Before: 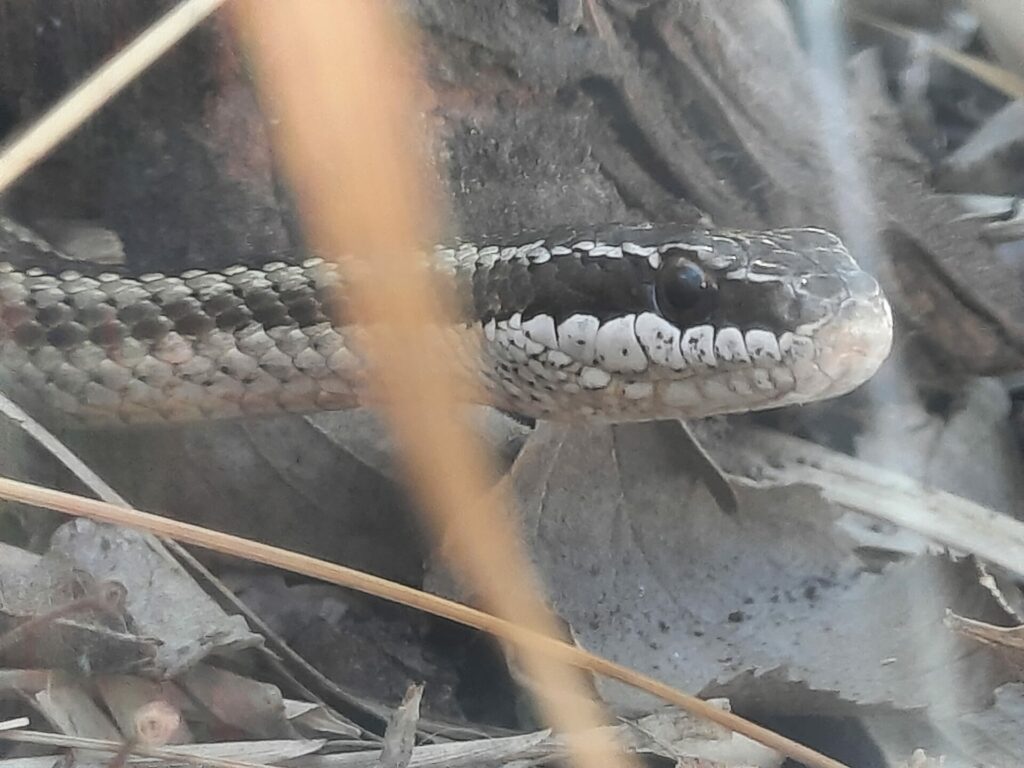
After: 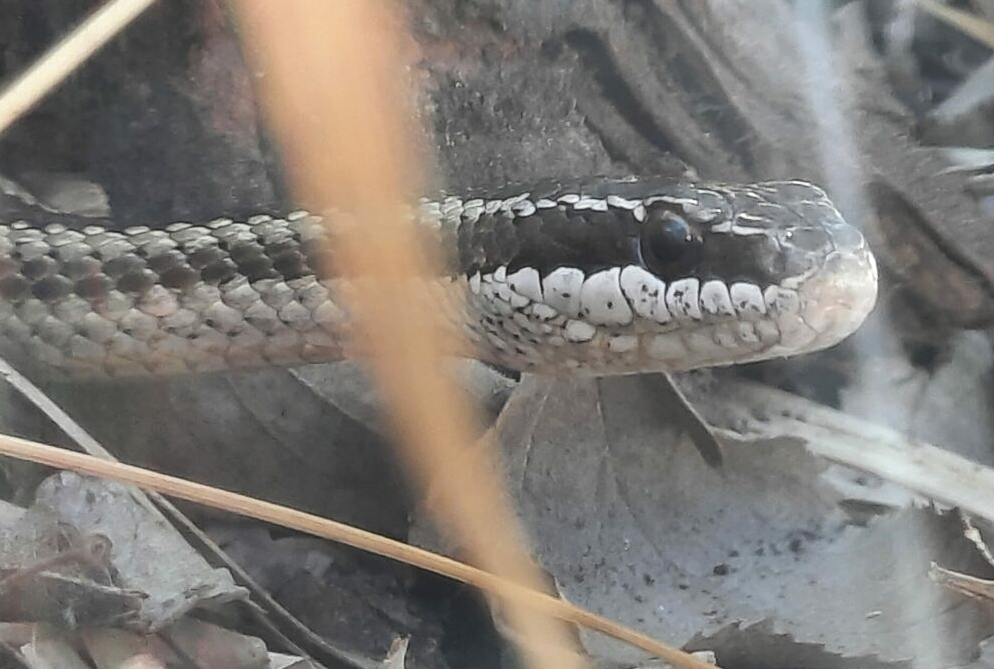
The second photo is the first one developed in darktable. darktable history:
crop: left 1.507%, top 6.147%, right 1.379%, bottom 6.637%
contrast equalizer: octaves 7, y [[0.6 ×6], [0.55 ×6], [0 ×6], [0 ×6], [0 ×6]], mix 0.15
